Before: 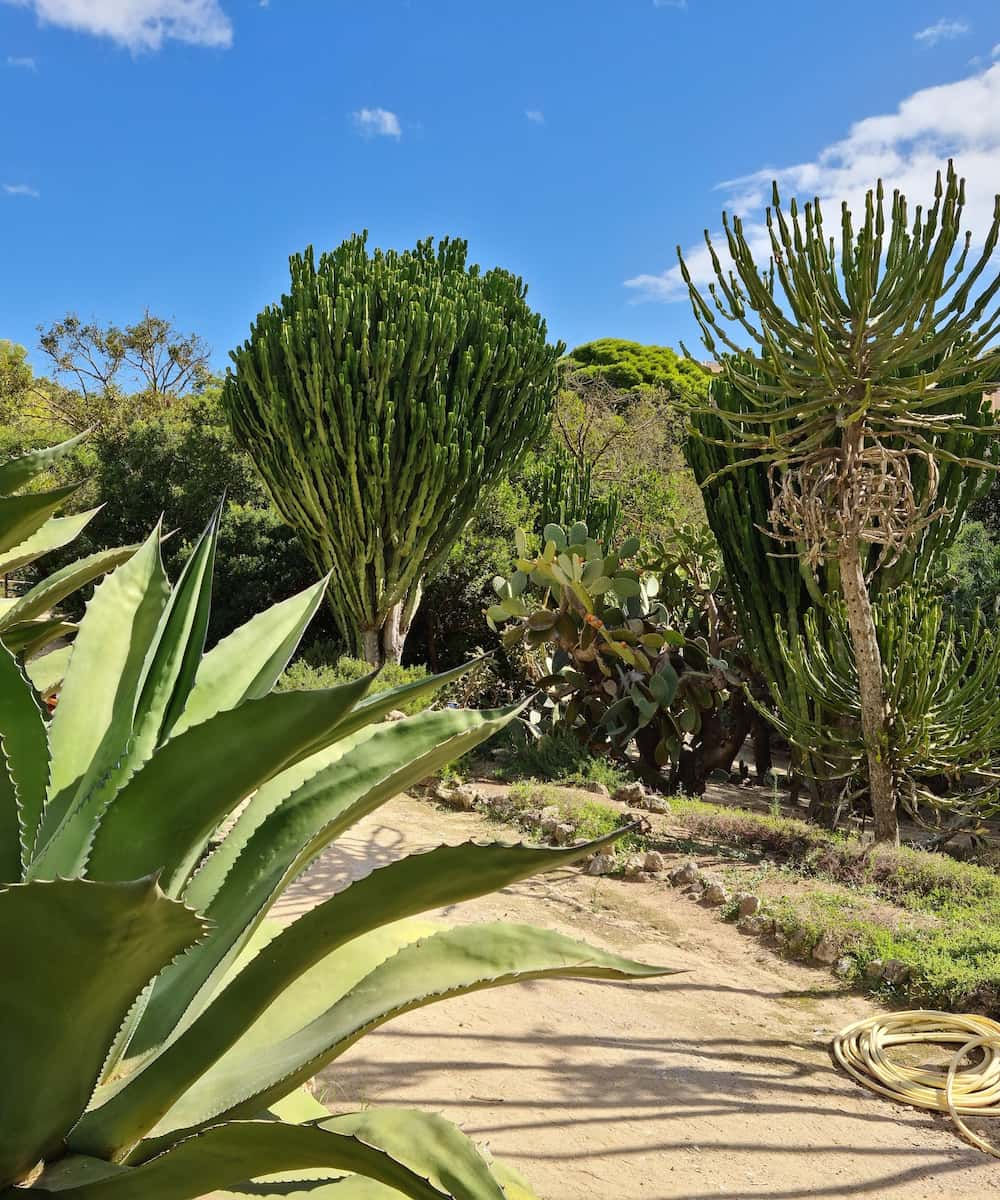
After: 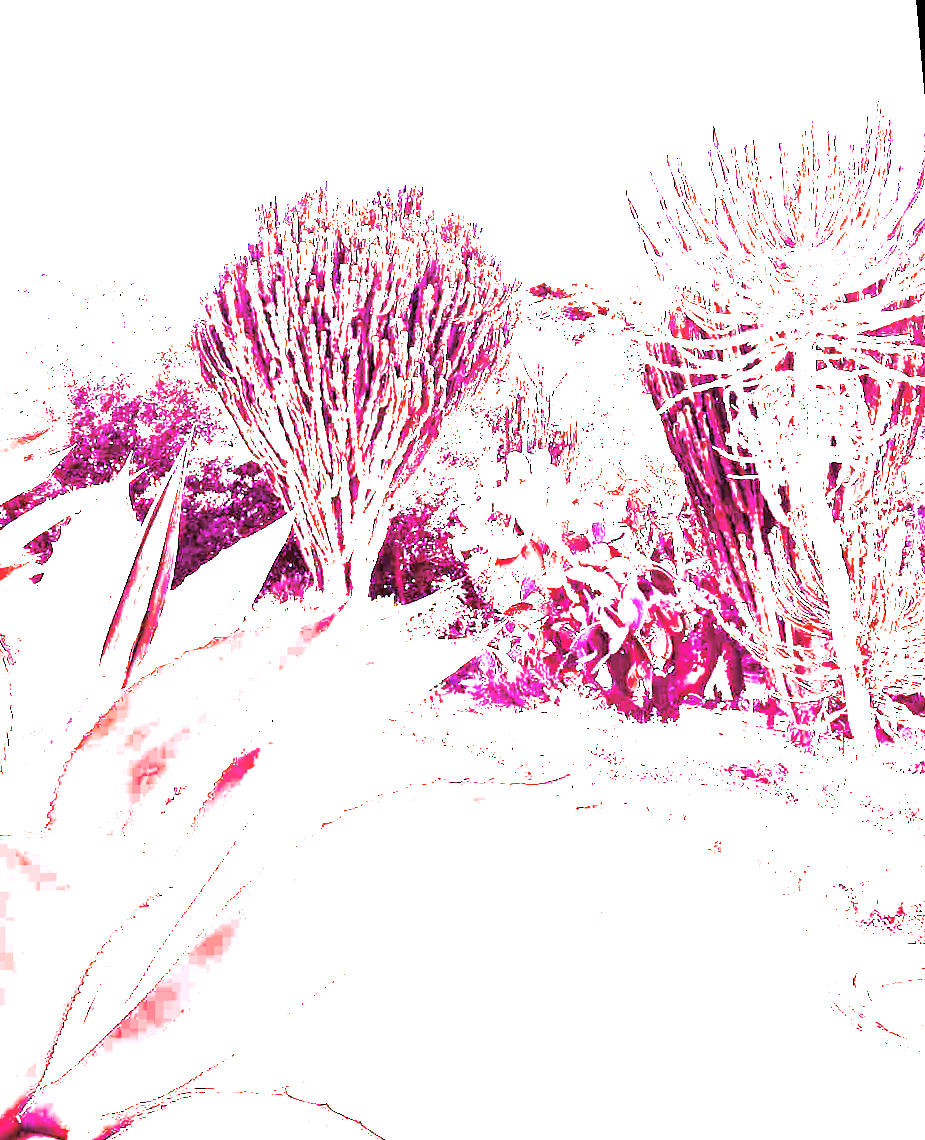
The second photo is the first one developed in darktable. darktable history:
rotate and perspective: rotation -1.68°, lens shift (vertical) -0.146, crop left 0.049, crop right 0.912, crop top 0.032, crop bottom 0.96
split-toning: on, module defaults
white balance: red 8, blue 8
